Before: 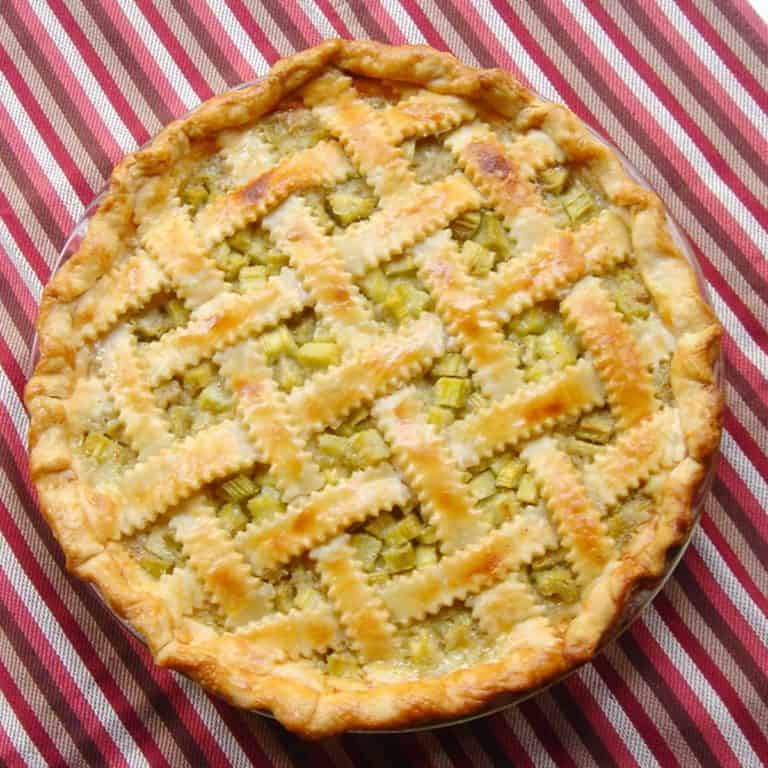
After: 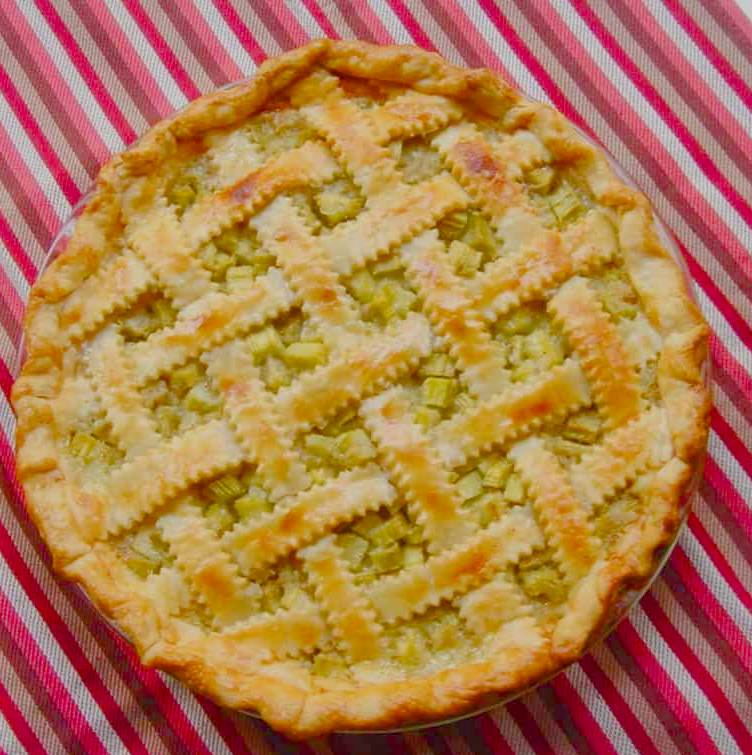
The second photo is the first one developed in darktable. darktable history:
crop: left 1.73%, right 0.279%, bottom 1.595%
color balance rgb: perceptual saturation grading › global saturation 20%, perceptual saturation grading › highlights -24.761%, perceptual saturation grading › shadows 50.53%, contrast -20.059%
shadows and highlights: on, module defaults
